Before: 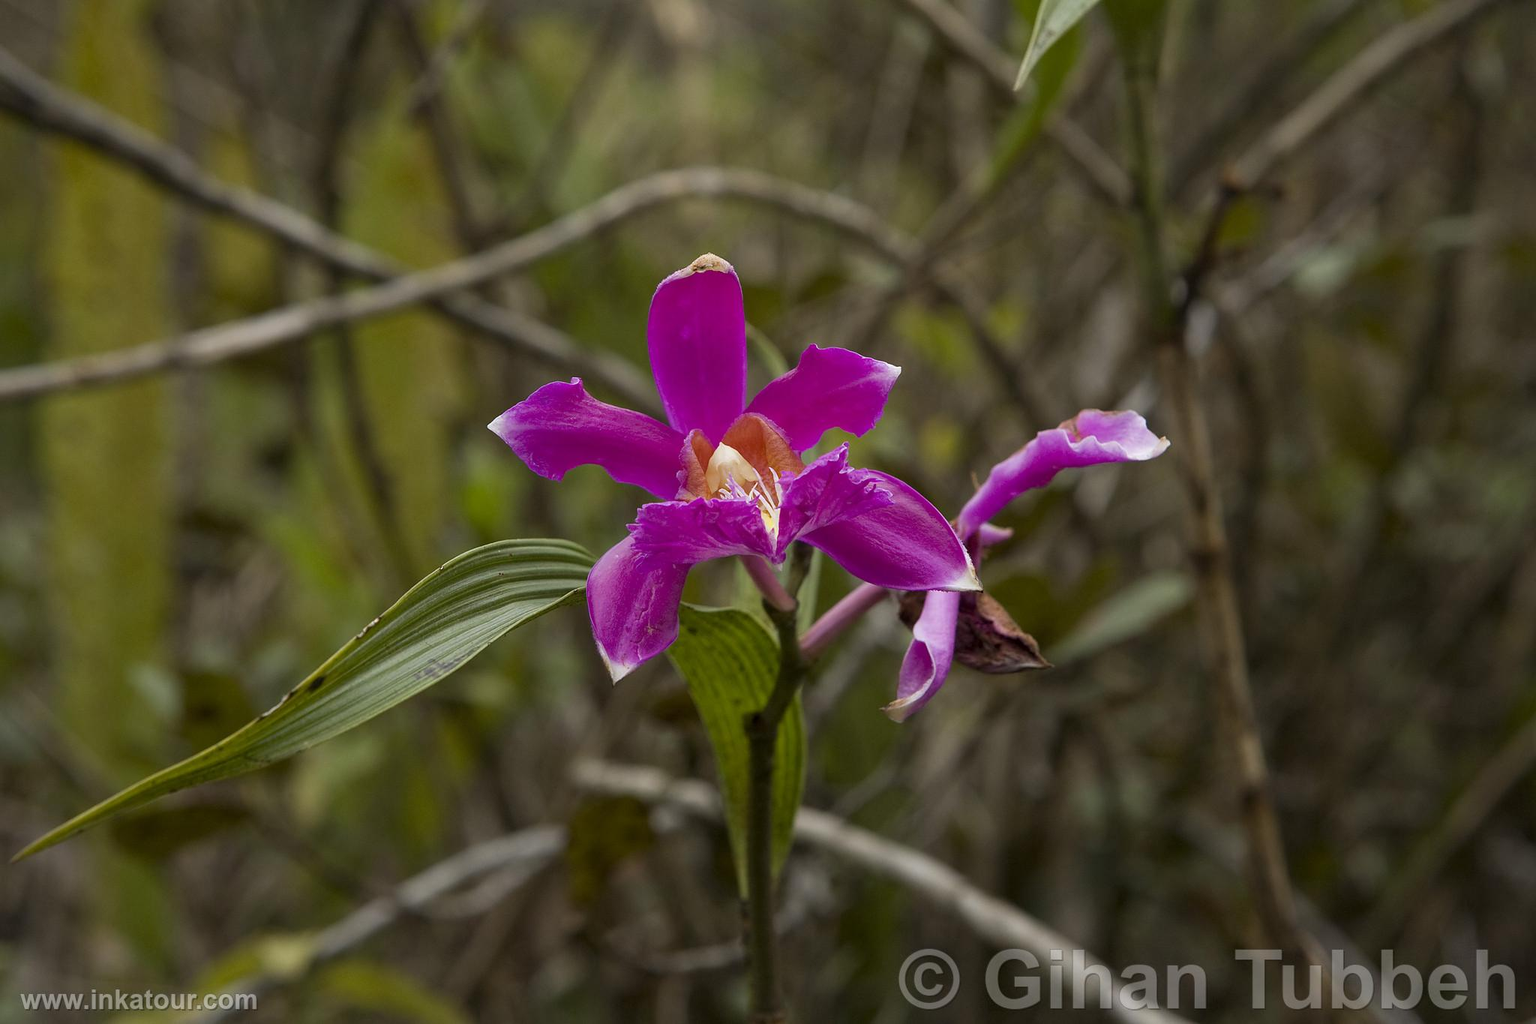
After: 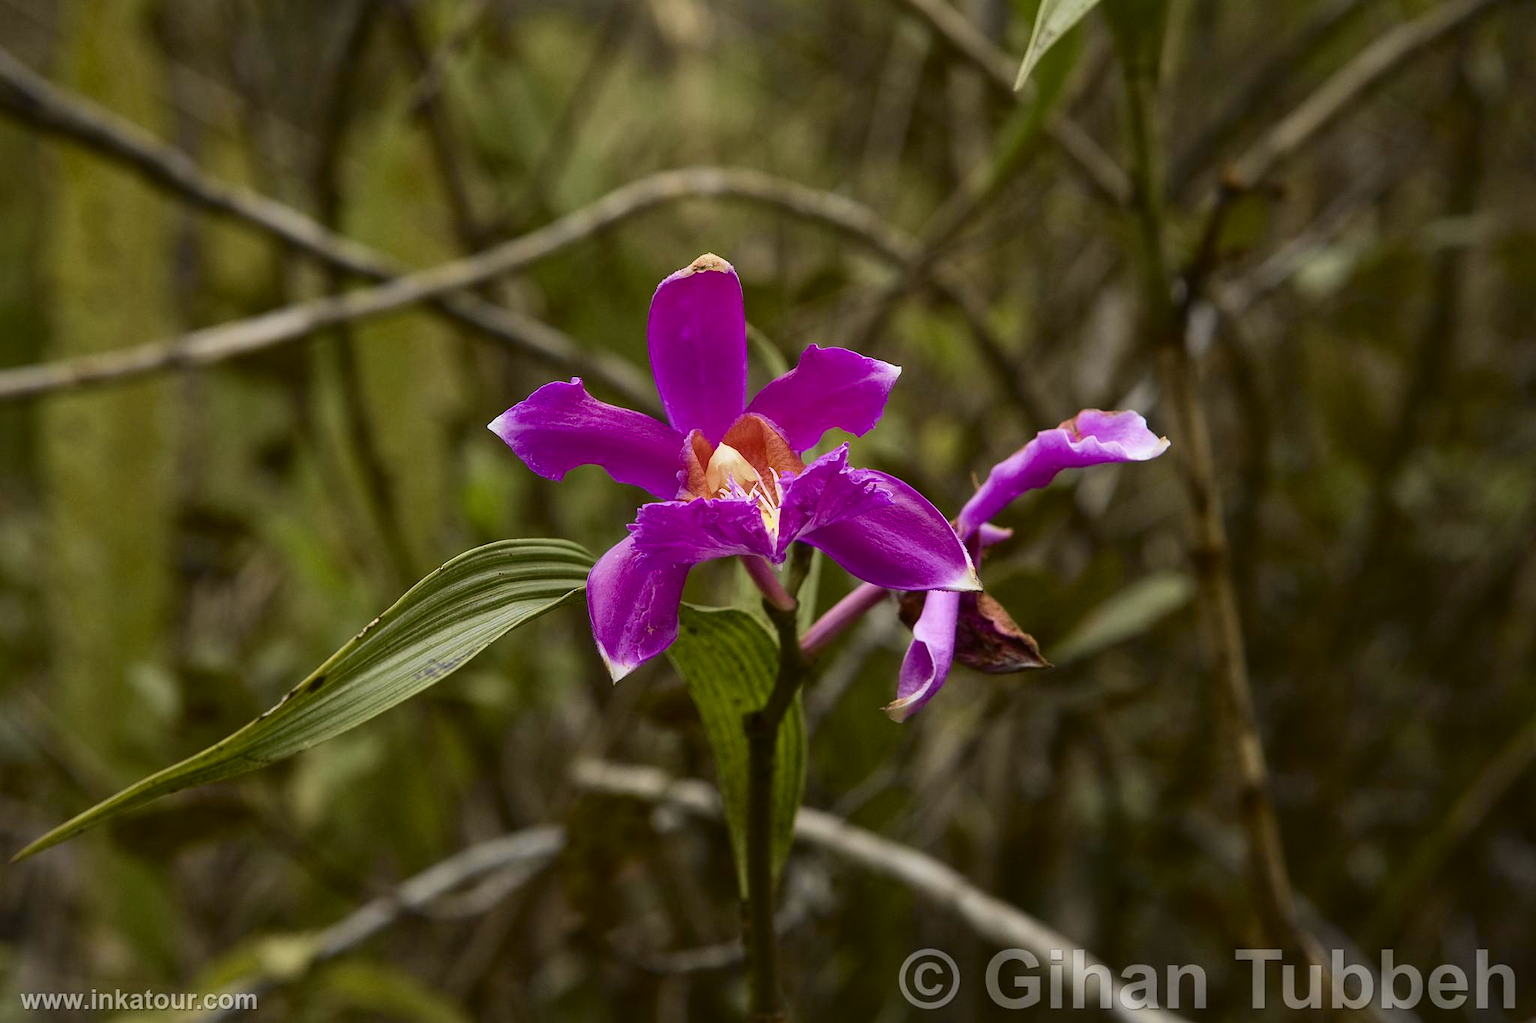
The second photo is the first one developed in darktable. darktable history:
shadows and highlights: shadows -10, white point adjustment 1.5, highlights 10
tone curve: curves: ch0 [(0, 0.021) (0.049, 0.044) (0.158, 0.113) (0.351, 0.331) (0.485, 0.505) (0.656, 0.696) (0.868, 0.887) (1, 0.969)]; ch1 [(0, 0) (0.322, 0.328) (0.434, 0.438) (0.473, 0.477) (0.502, 0.503) (0.522, 0.526) (0.564, 0.591) (0.602, 0.632) (0.677, 0.701) (0.859, 0.885) (1, 1)]; ch2 [(0, 0) (0.33, 0.301) (0.452, 0.434) (0.502, 0.505) (0.535, 0.554) (0.565, 0.598) (0.618, 0.629) (1, 1)], color space Lab, independent channels, preserve colors none
